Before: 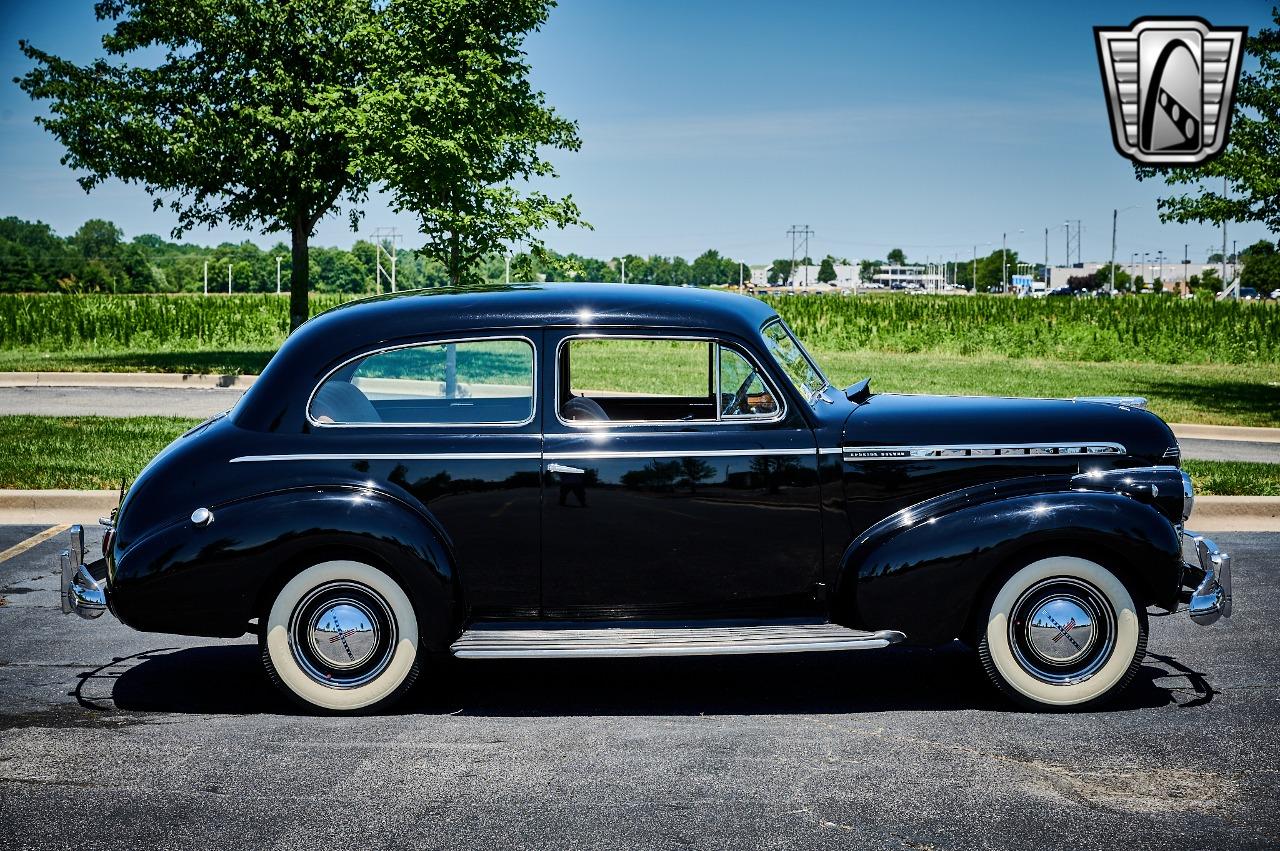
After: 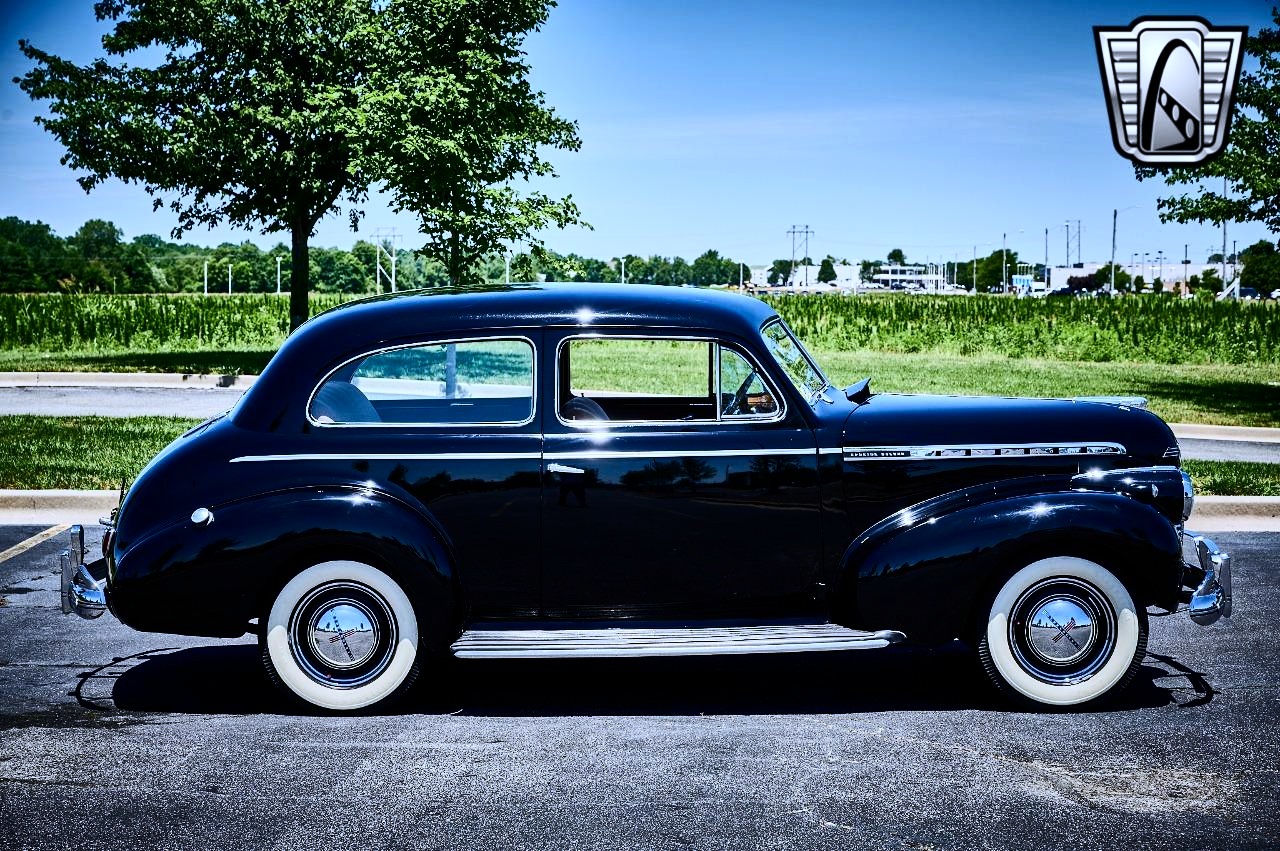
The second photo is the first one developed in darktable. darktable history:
white balance: red 0.948, green 1.02, blue 1.176
contrast brightness saturation: contrast 0.28
